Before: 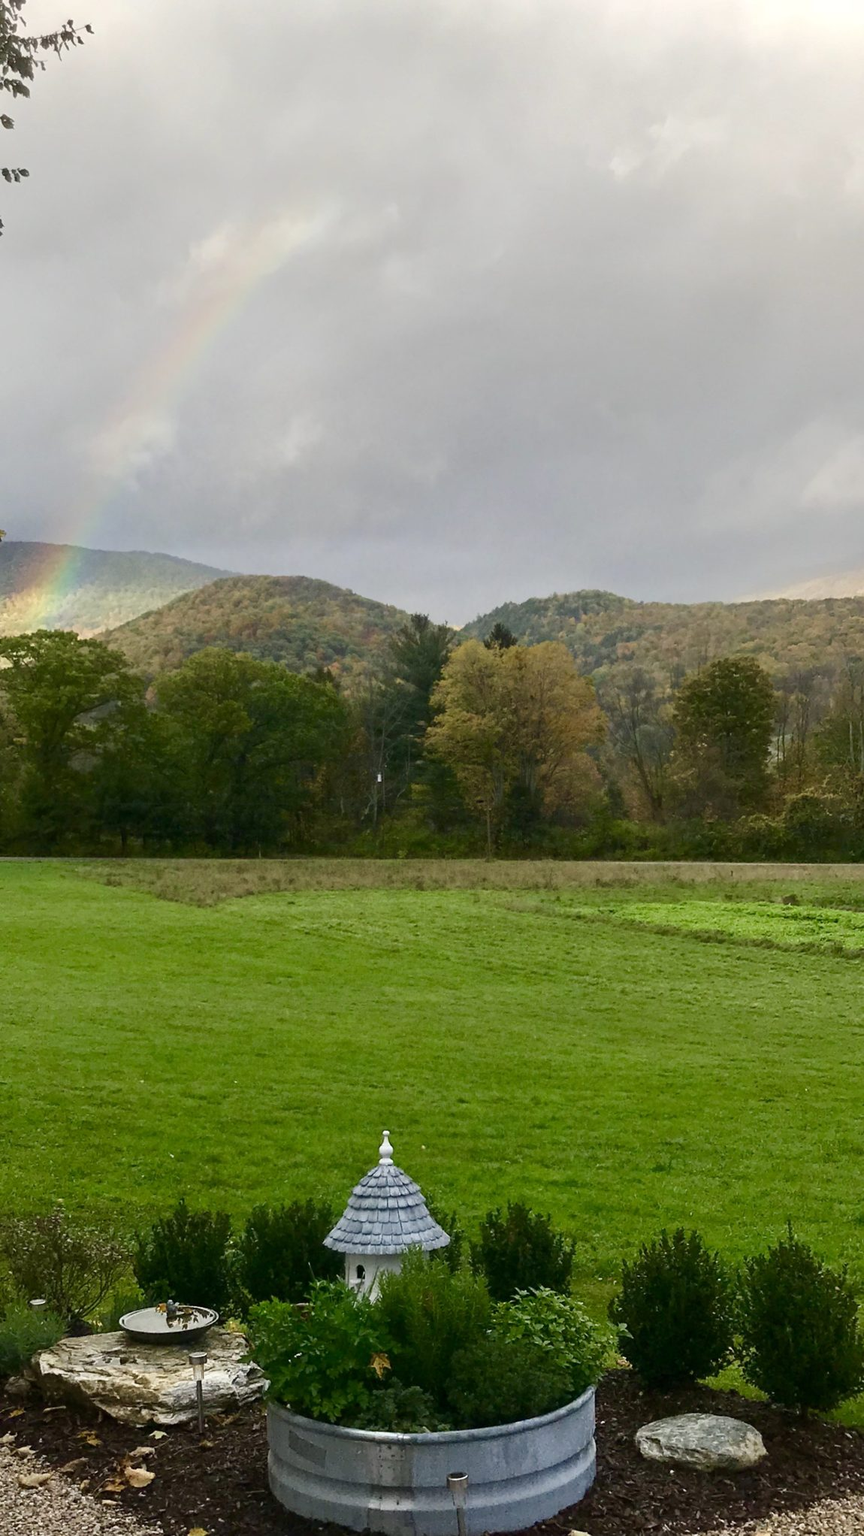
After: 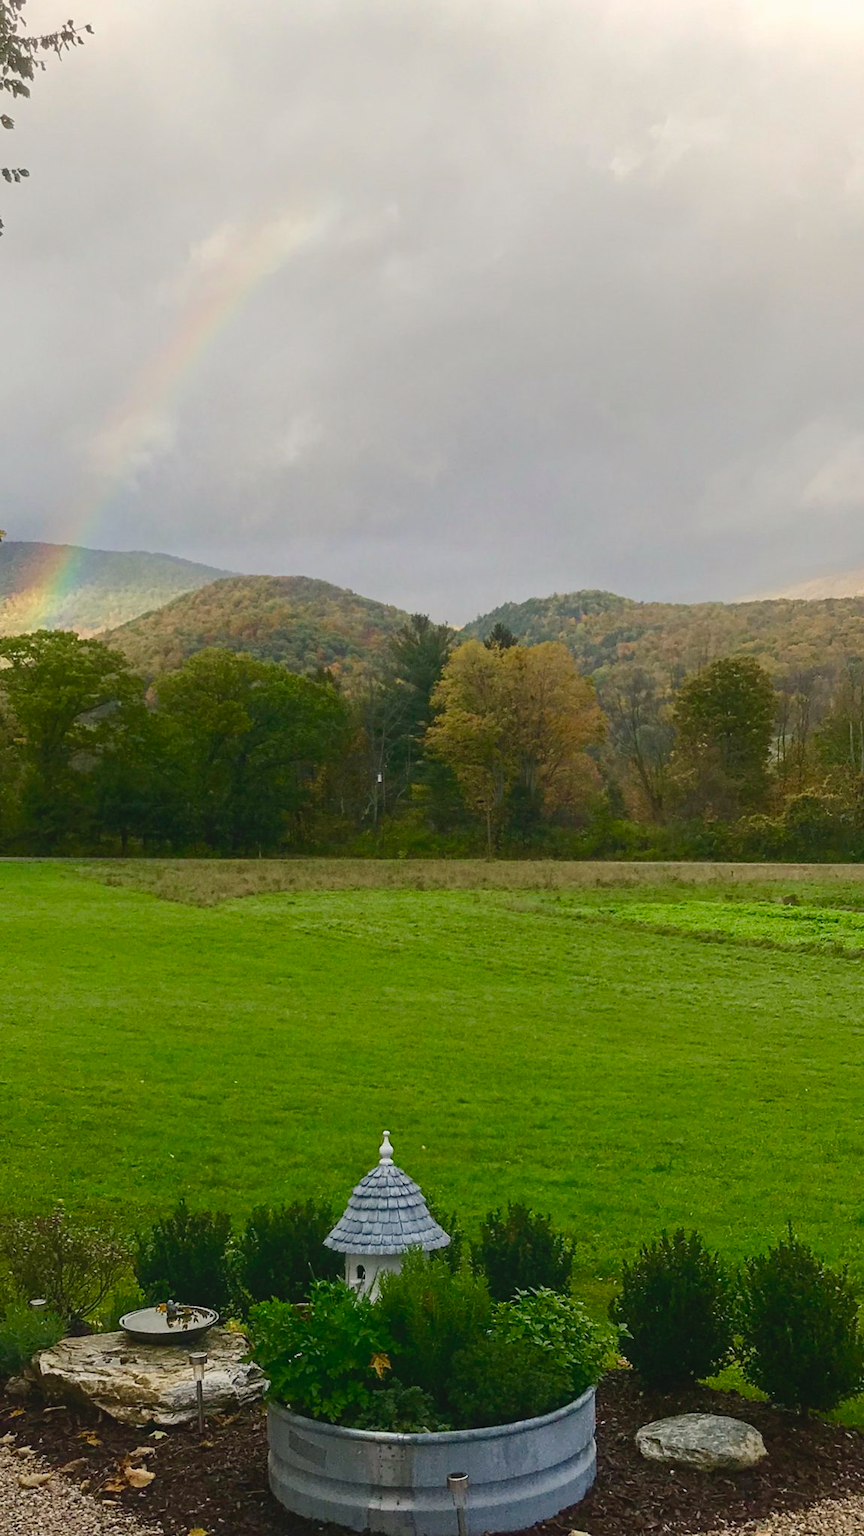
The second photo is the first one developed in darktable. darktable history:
contrast equalizer: y [[0.439, 0.44, 0.442, 0.457, 0.493, 0.498], [0.5 ×6], [0.5 ×6], [0 ×6], [0 ×6]]
white balance: red 1.009, blue 0.985
